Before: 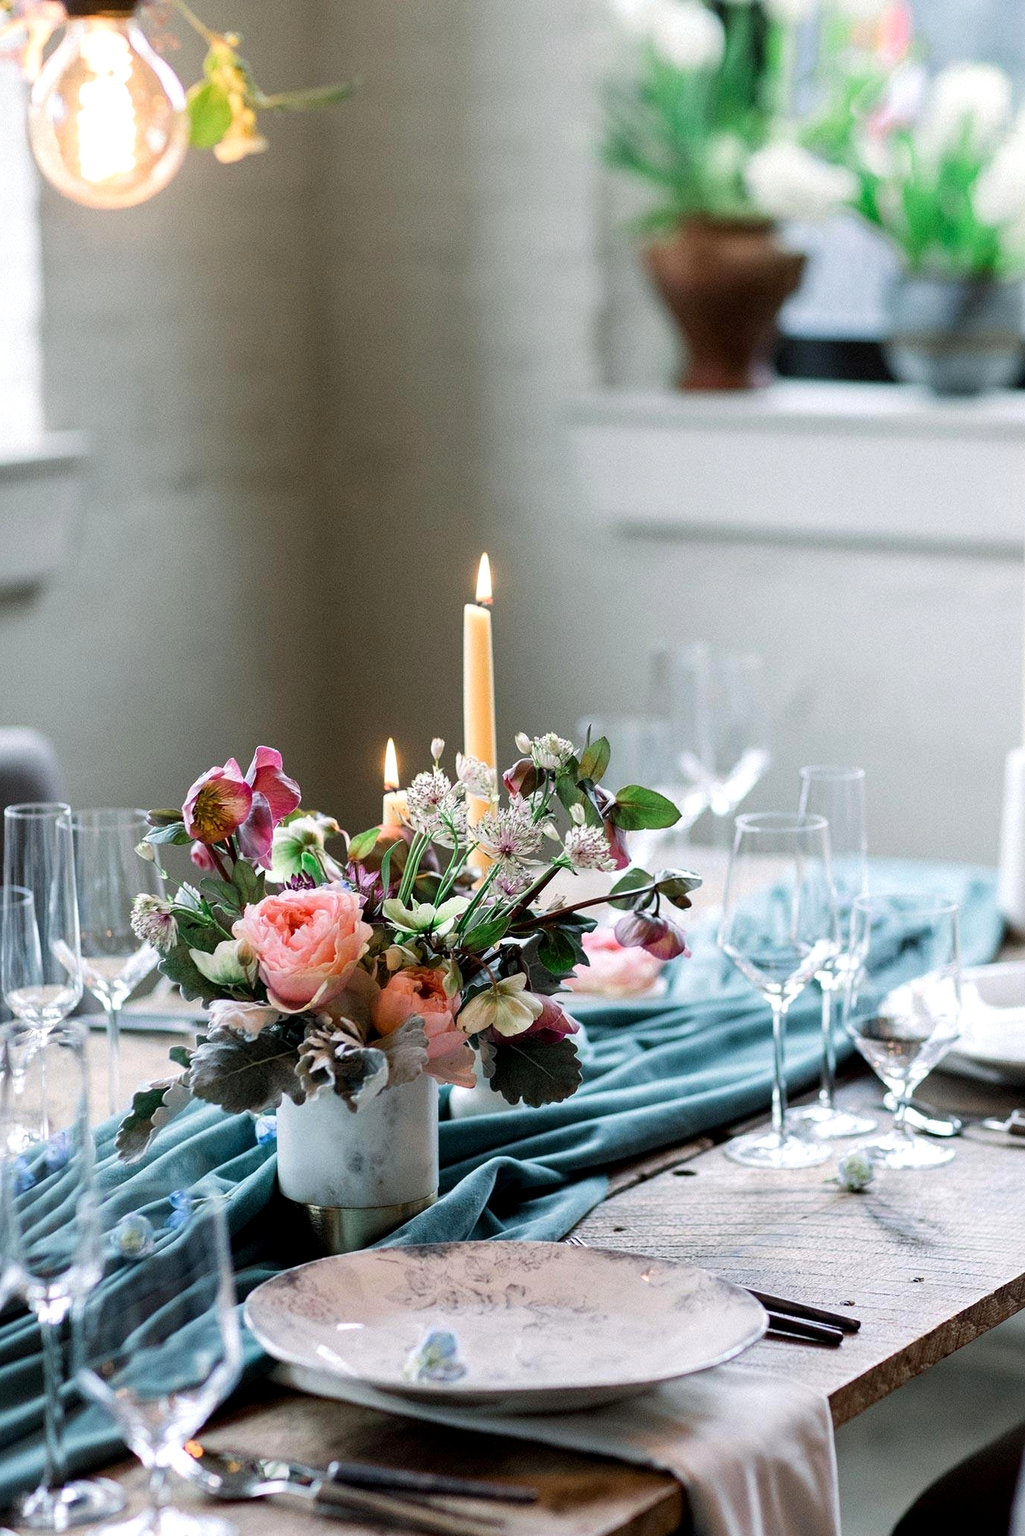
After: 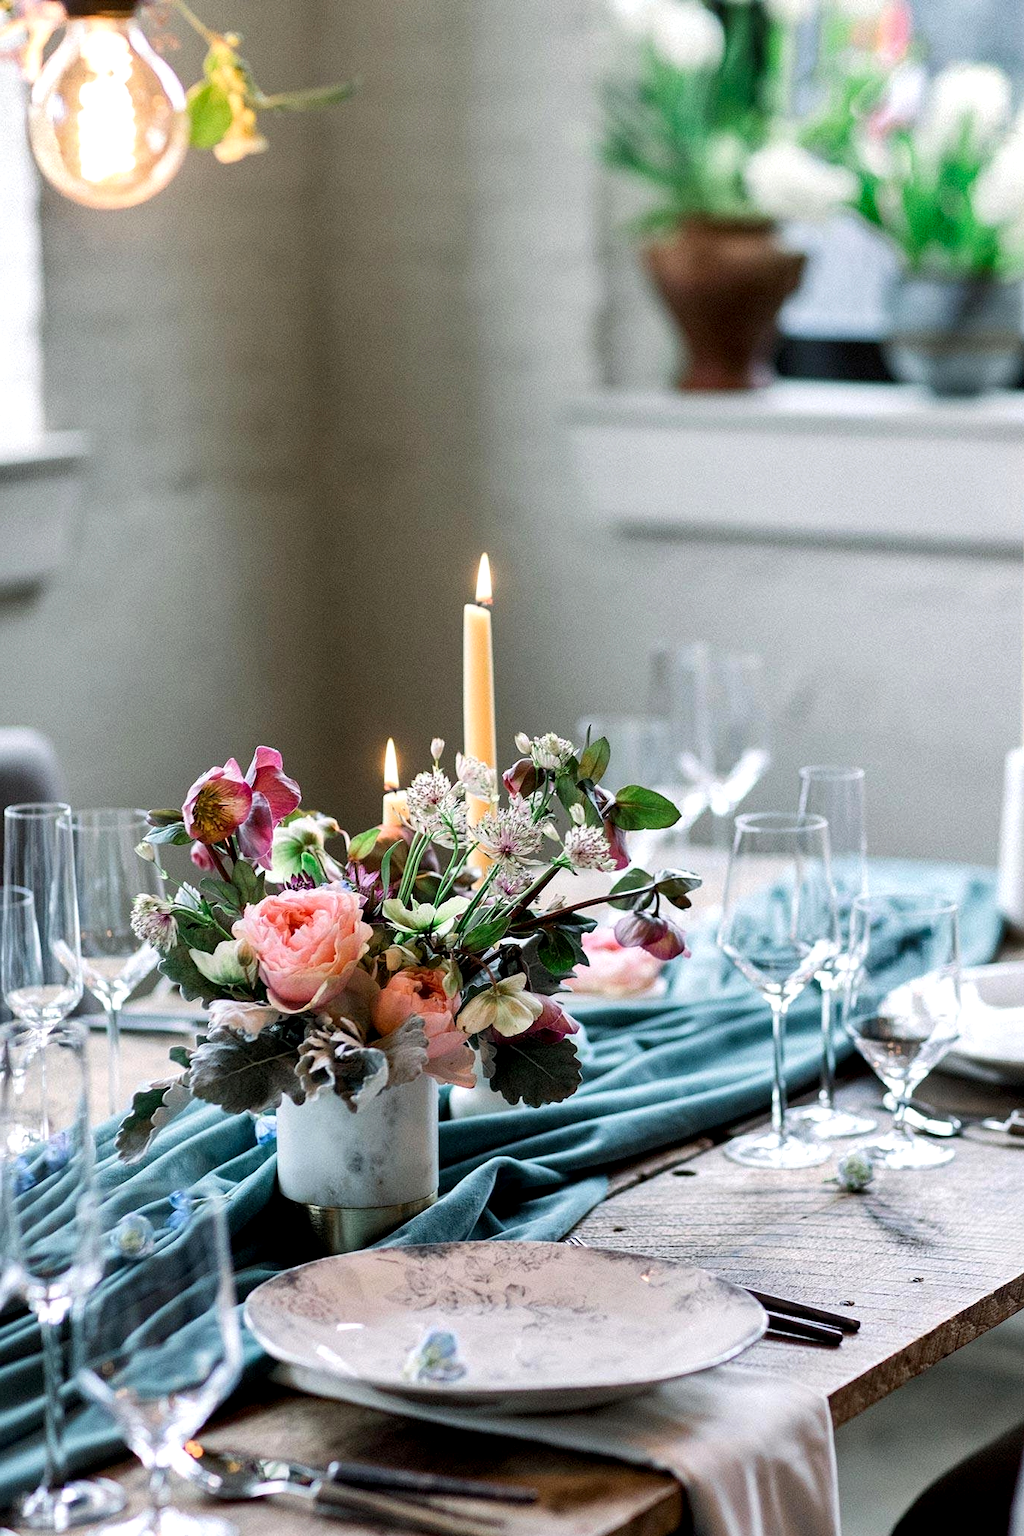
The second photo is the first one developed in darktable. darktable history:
contrast brightness saturation: contrast 0.1, brightness 0.02, saturation 0.02
shadows and highlights: soften with gaussian
local contrast: highlights 100%, shadows 100%, detail 120%, midtone range 0.2
